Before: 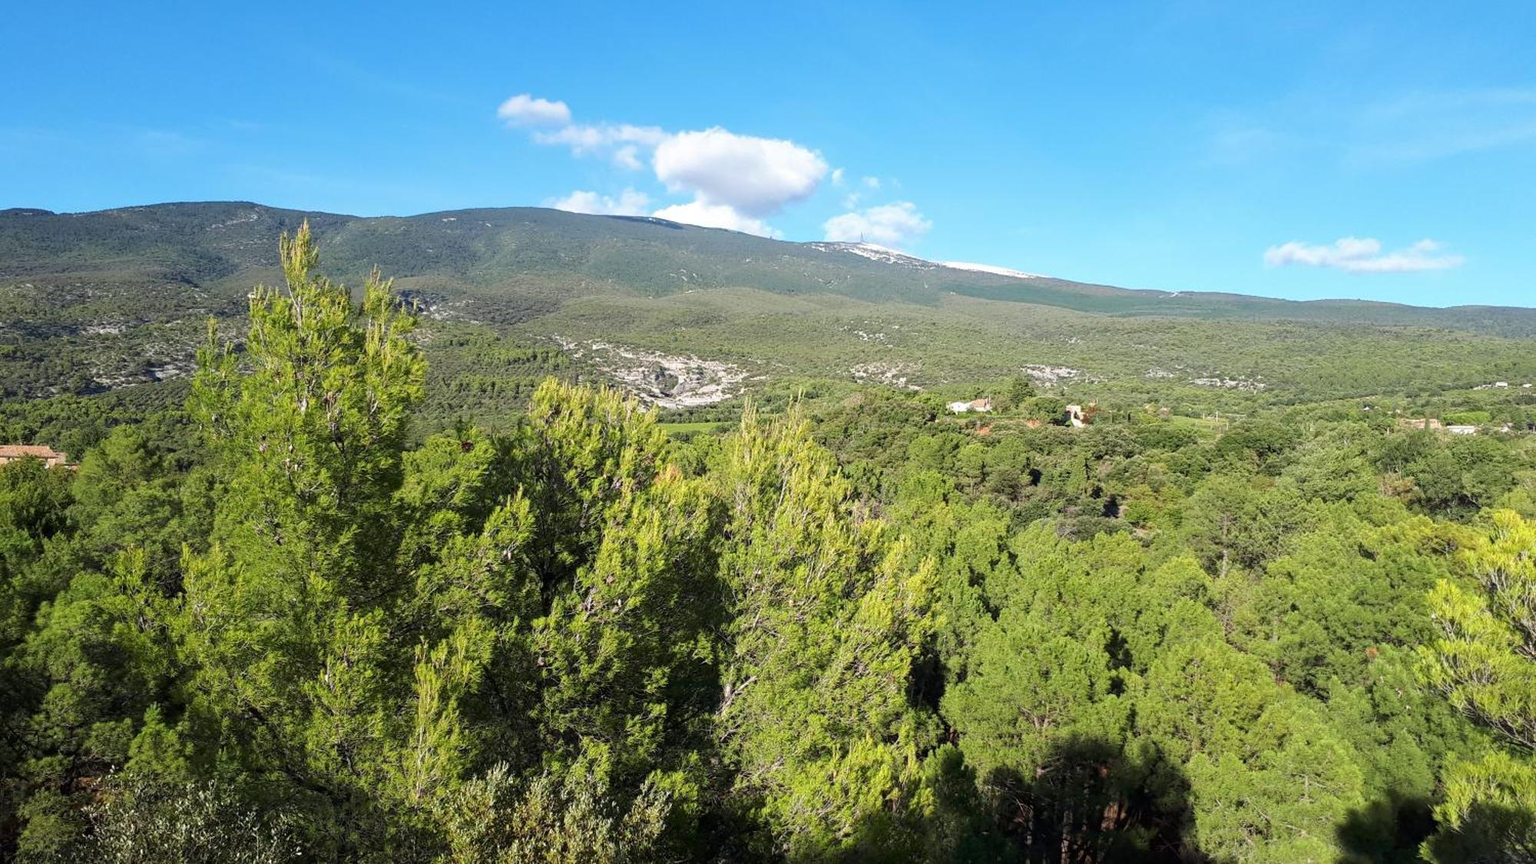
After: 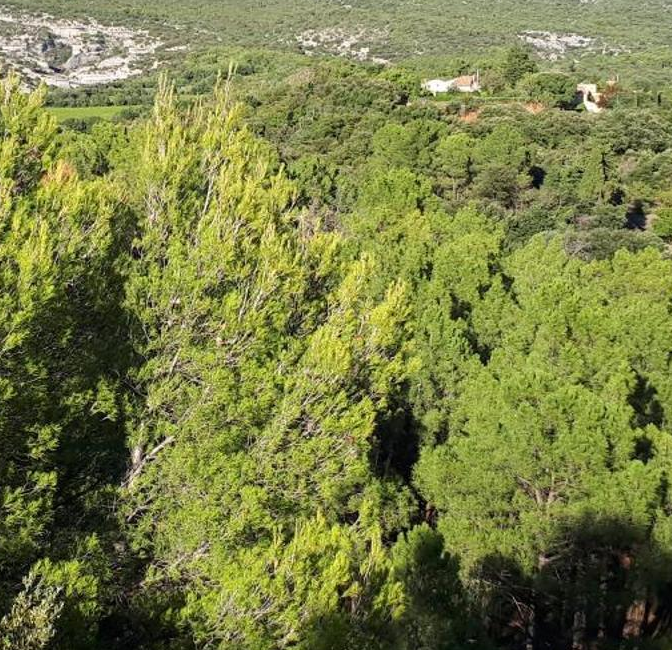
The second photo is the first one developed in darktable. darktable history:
crop: left 40.586%, top 39.469%, right 25.797%, bottom 2.668%
